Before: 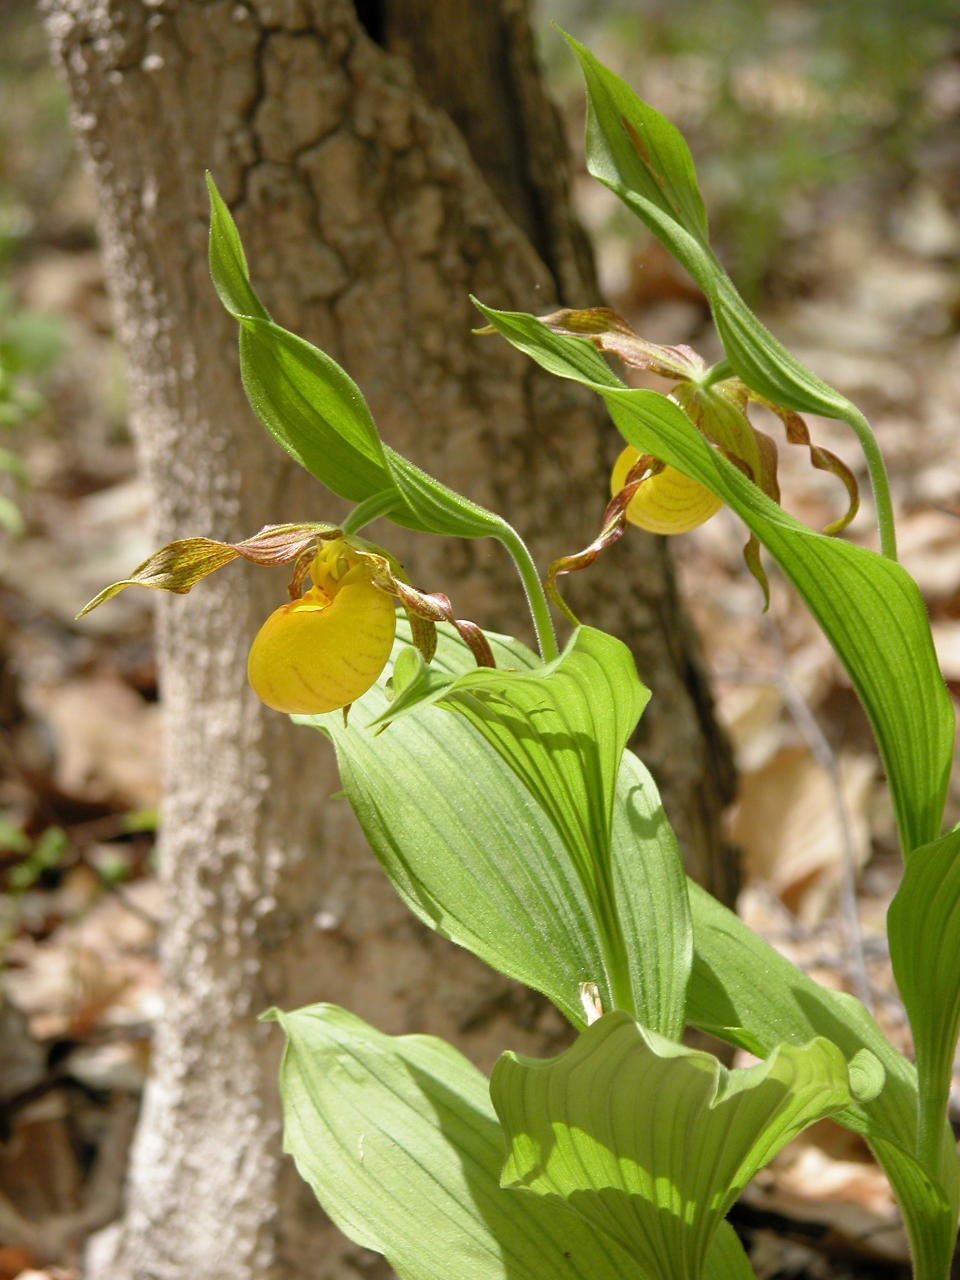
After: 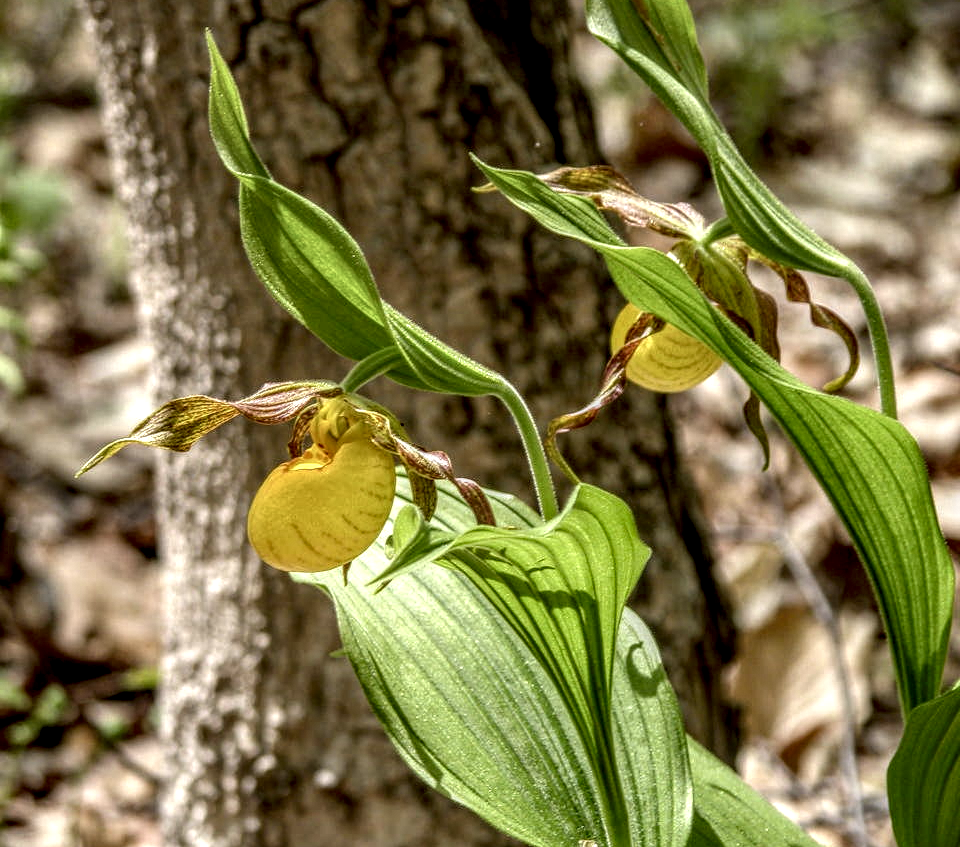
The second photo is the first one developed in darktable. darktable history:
crop: top 11.166%, bottom 22.608%
local contrast: highlights 2%, shadows 5%, detail 298%, midtone range 0.307
exposure: exposure -0.39 EV, compensate highlight preservation false
